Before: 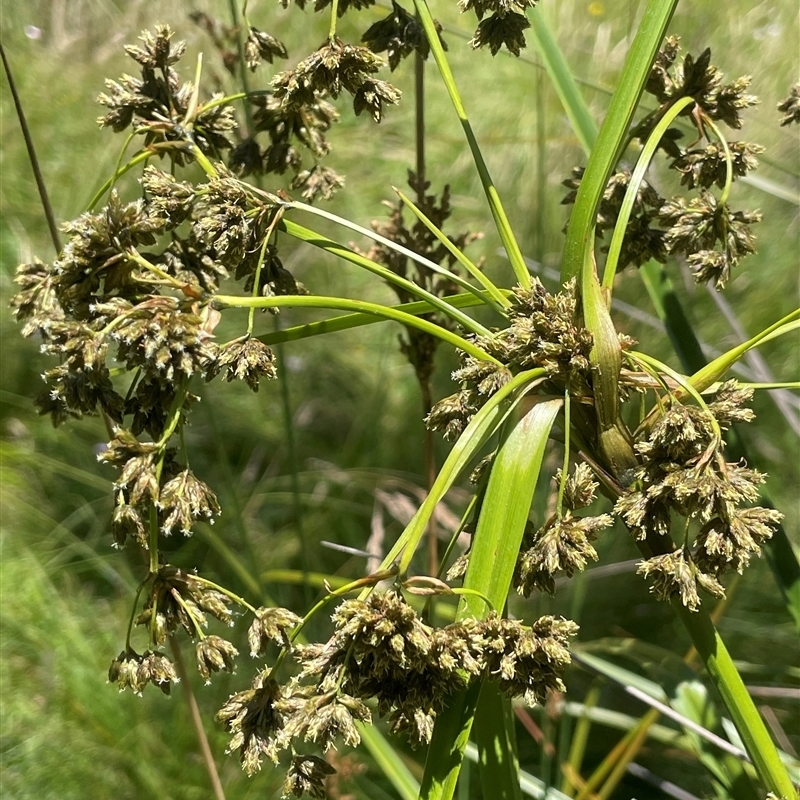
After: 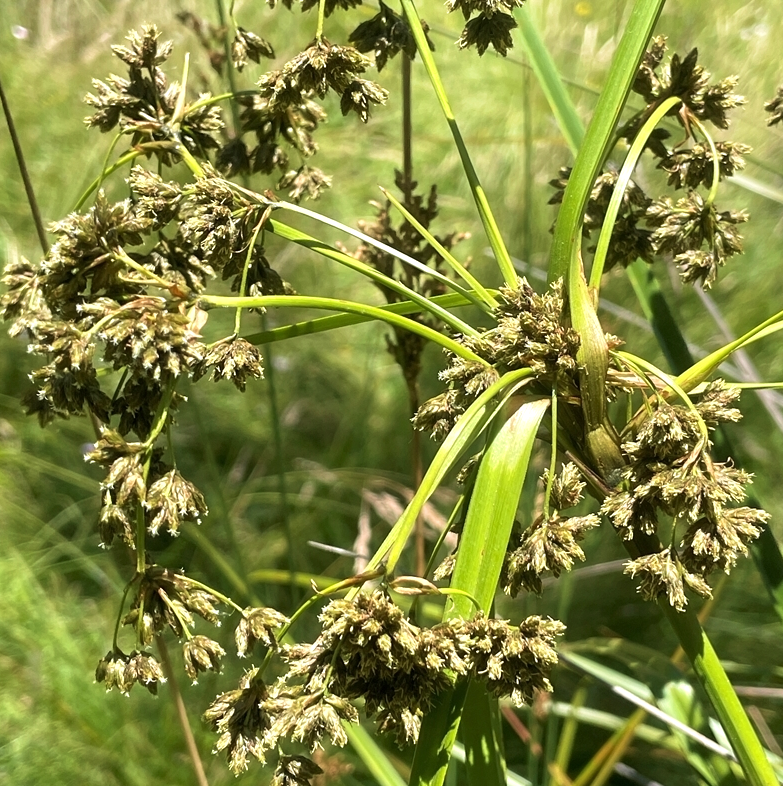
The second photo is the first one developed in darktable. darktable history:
exposure: exposure 0.376 EV, compensate highlight preservation false
color zones: curves: ch1 [(0.25, 0.5) (0.747, 0.71)]
crop: left 1.726%, right 0.289%, bottom 1.642%
velvia: on, module defaults
